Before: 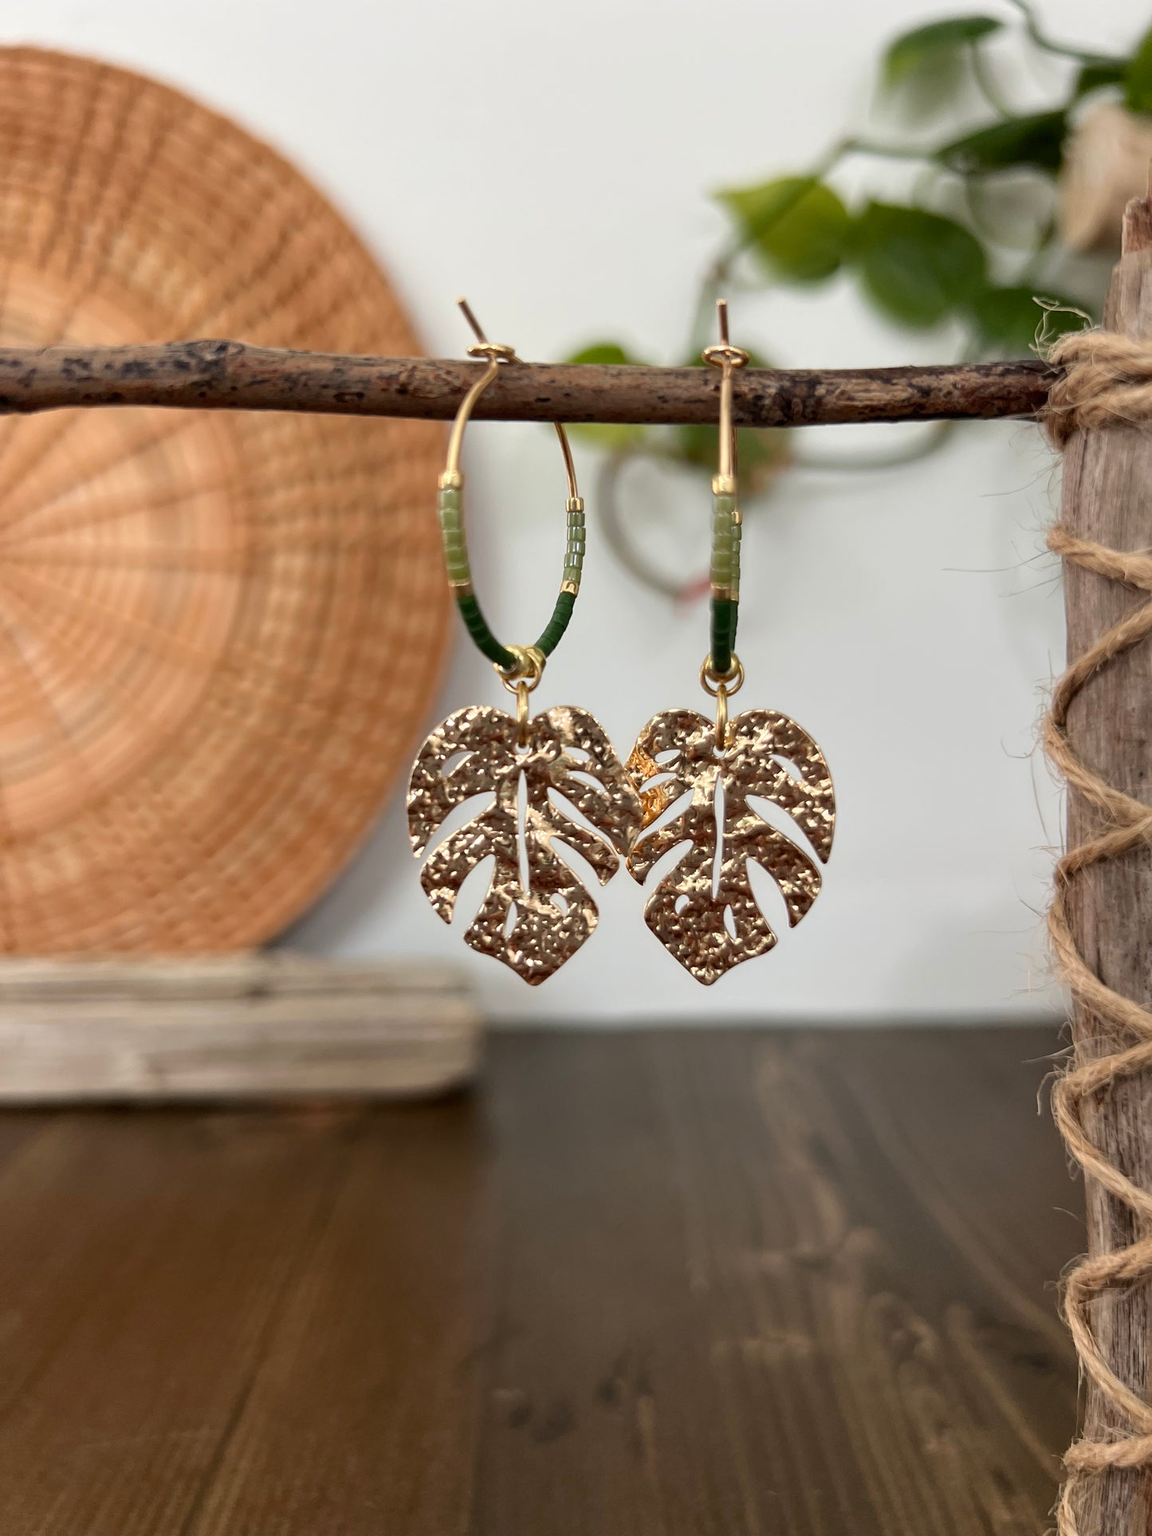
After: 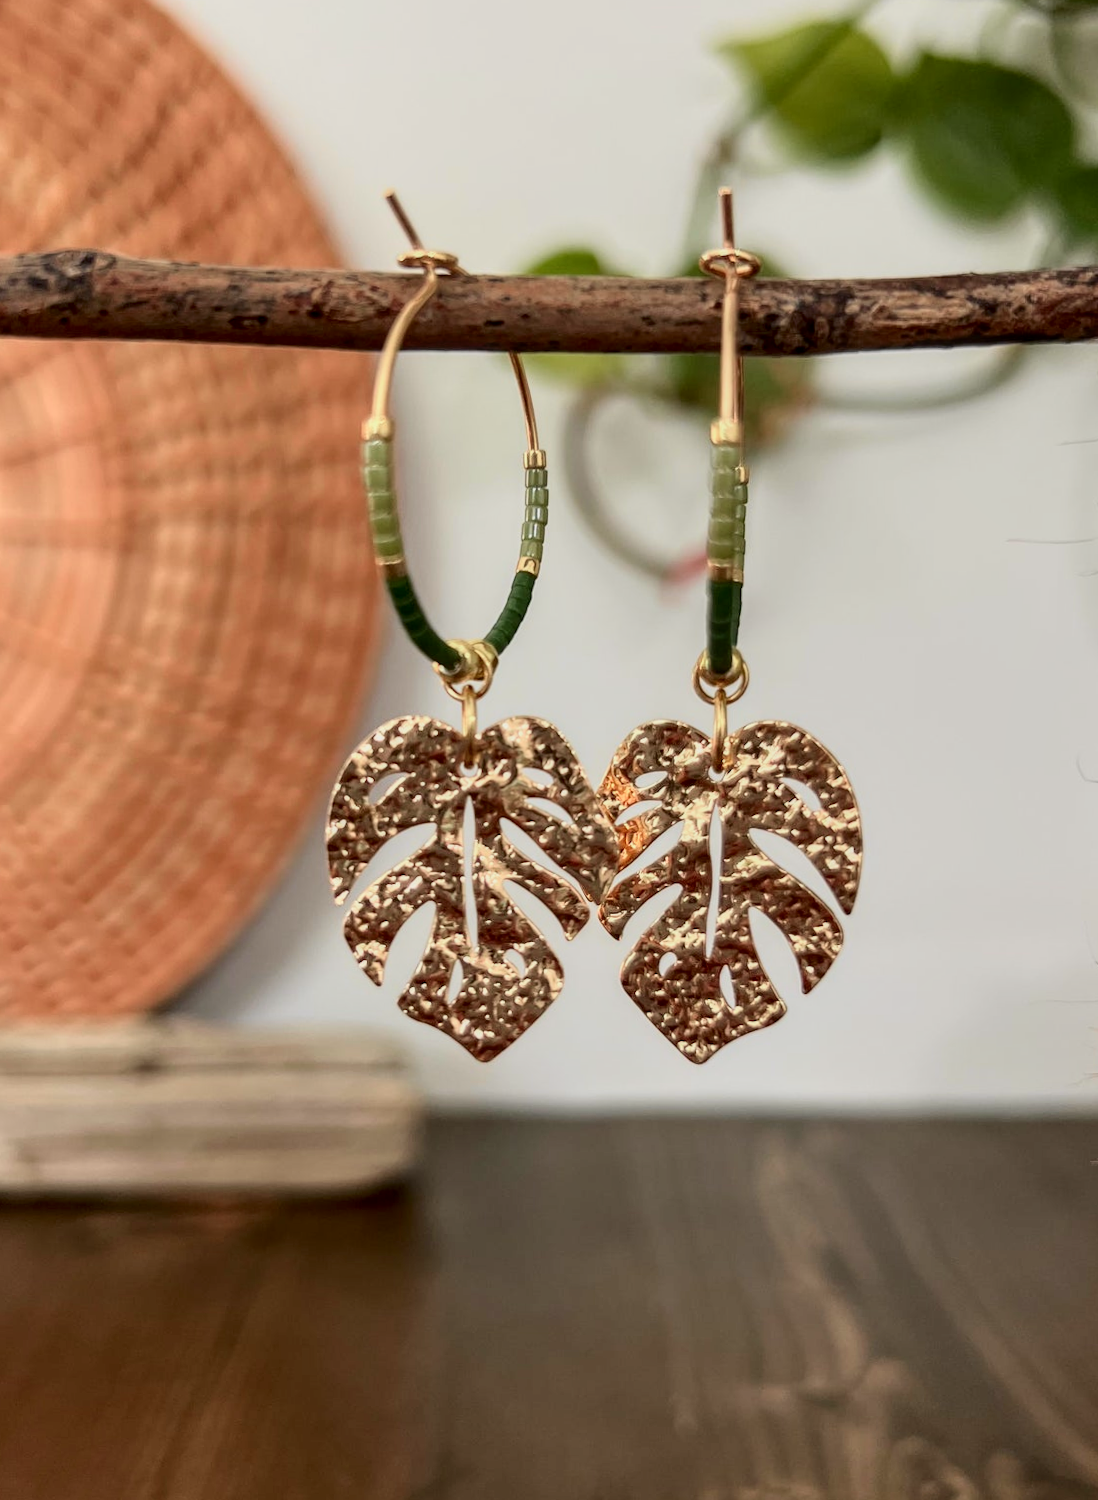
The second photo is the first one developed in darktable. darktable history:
rotate and perspective: rotation 0.074°, lens shift (vertical) 0.096, lens shift (horizontal) -0.041, crop left 0.043, crop right 0.952, crop top 0.024, crop bottom 0.979
local contrast: on, module defaults
crop and rotate: left 10.071%, top 10.071%, right 10.02%, bottom 10.02%
tone curve: curves: ch0 [(0, 0) (0.091, 0.074) (0.184, 0.168) (0.491, 0.519) (0.748, 0.765) (1, 0.919)]; ch1 [(0, 0) (0.179, 0.173) (0.322, 0.32) (0.424, 0.424) (0.502, 0.504) (0.56, 0.578) (0.631, 0.667) (0.777, 0.806) (1, 1)]; ch2 [(0, 0) (0.434, 0.447) (0.483, 0.487) (0.547, 0.564) (0.676, 0.673) (1, 1)], color space Lab, independent channels, preserve colors none
